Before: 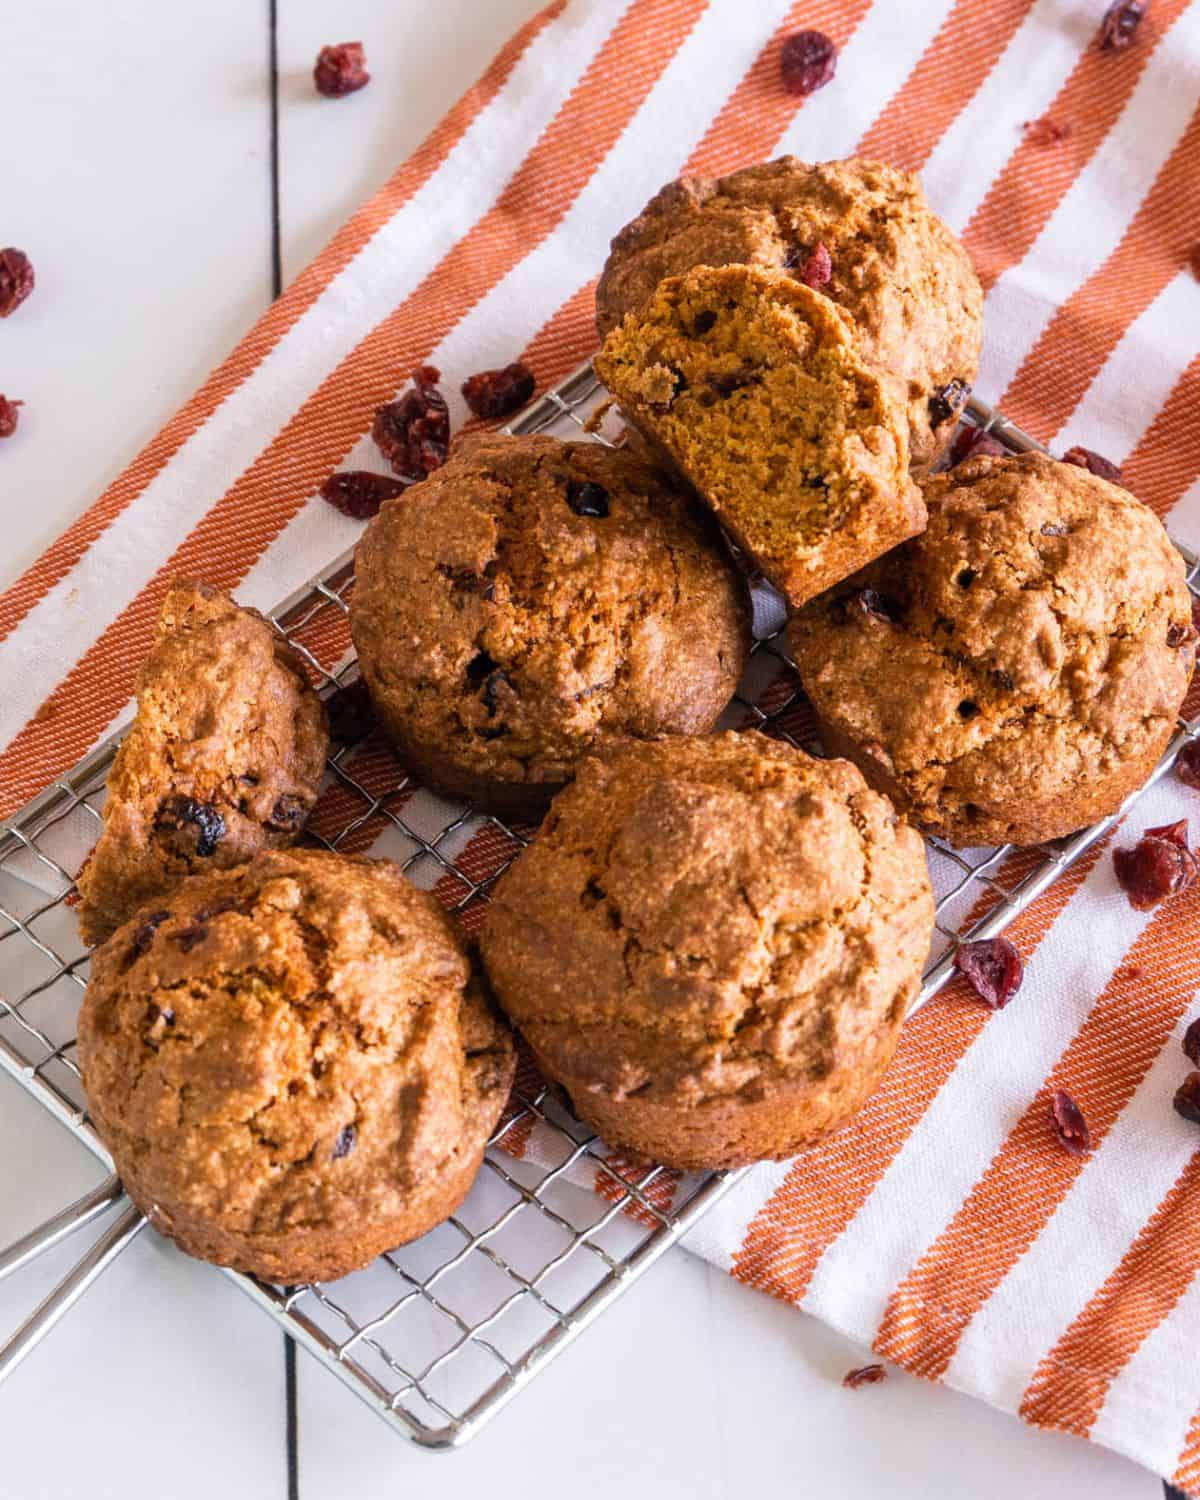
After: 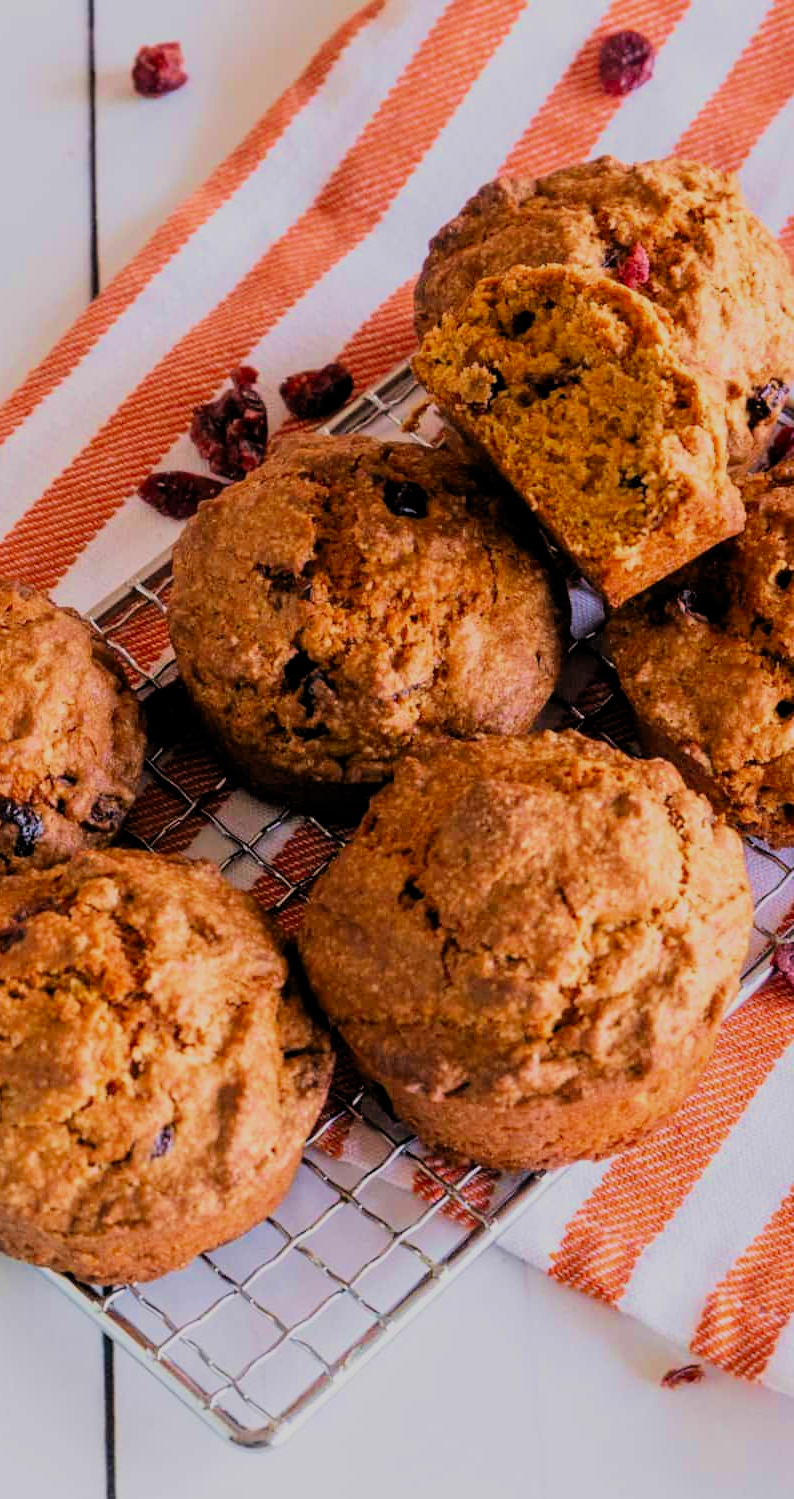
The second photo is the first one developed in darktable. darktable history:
crop and rotate: left 15.207%, right 18.556%
contrast brightness saturation: contrast 0.088, saturation 0.274
filmic rgb: black relative exposure -6.18 EV, white relative exposure 6.96 EV, threshold 5.99 EV, hardness 2.26, add noise in highlights 0.001, color science v3 (2019), use custom middle-gray values true, contrast in highlights soft, enable highlight reconstruction true
velvia: on, module defaults
